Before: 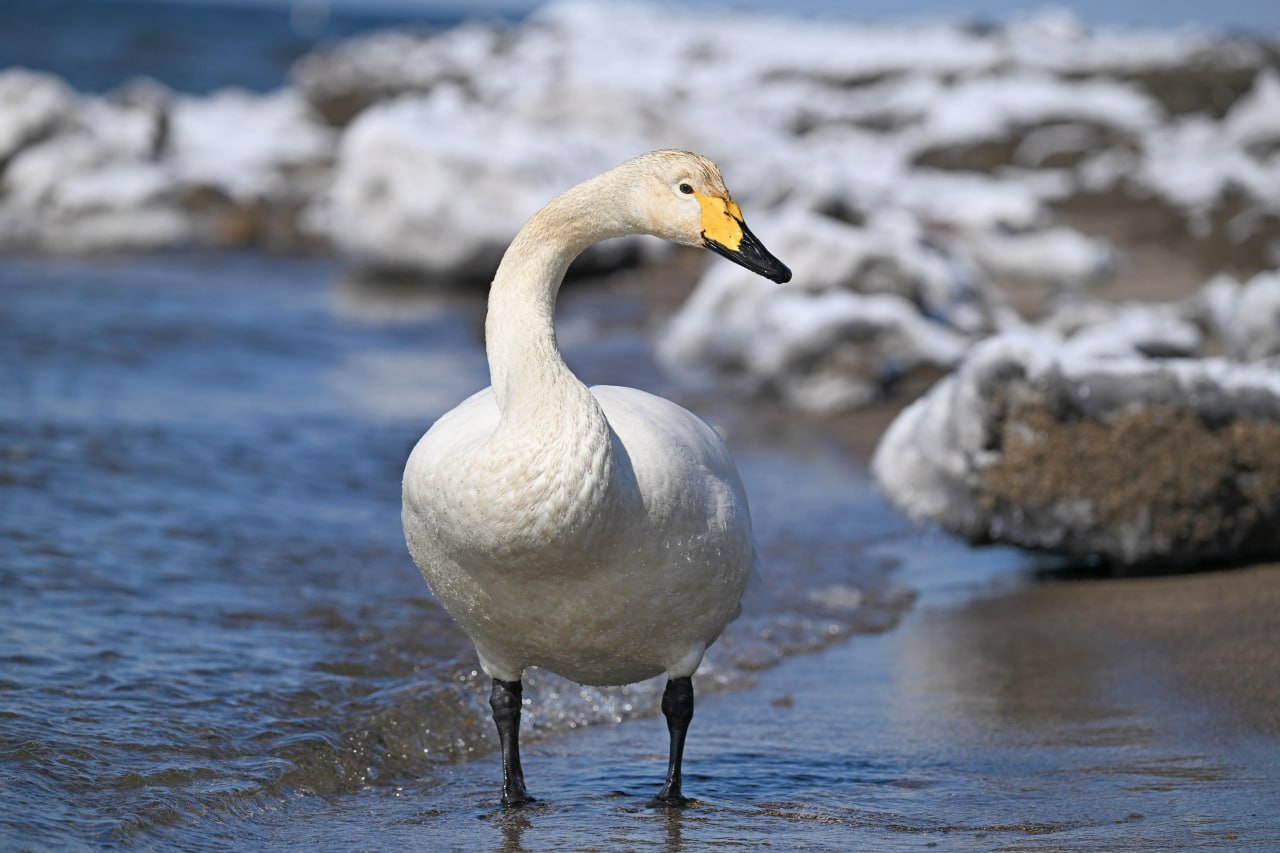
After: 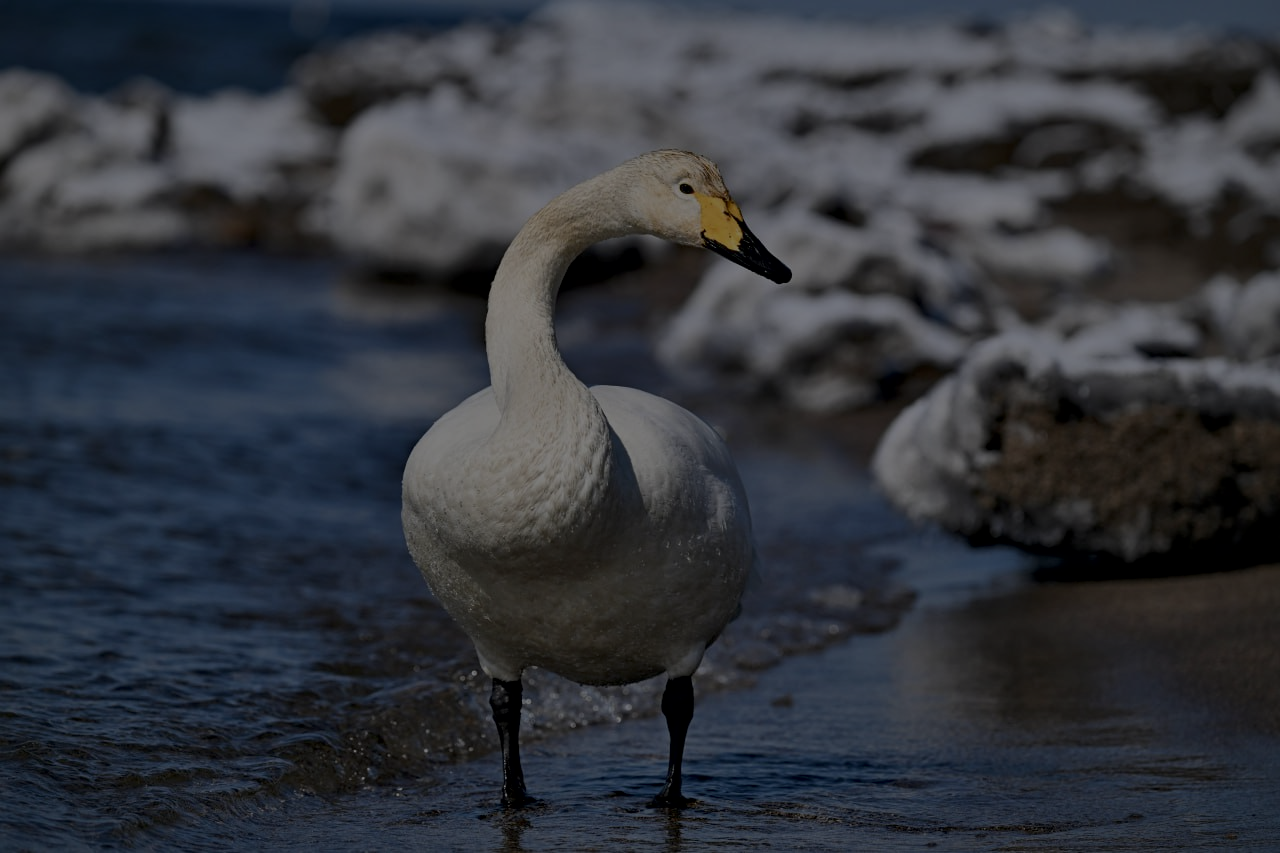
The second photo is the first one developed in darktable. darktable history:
local contrast: mode bilateral grid, contrast 20, coarseness 50, detail 150%, midtone range 0.2
exposure: exposure -2.446 EV, compensate highlight preservation false
